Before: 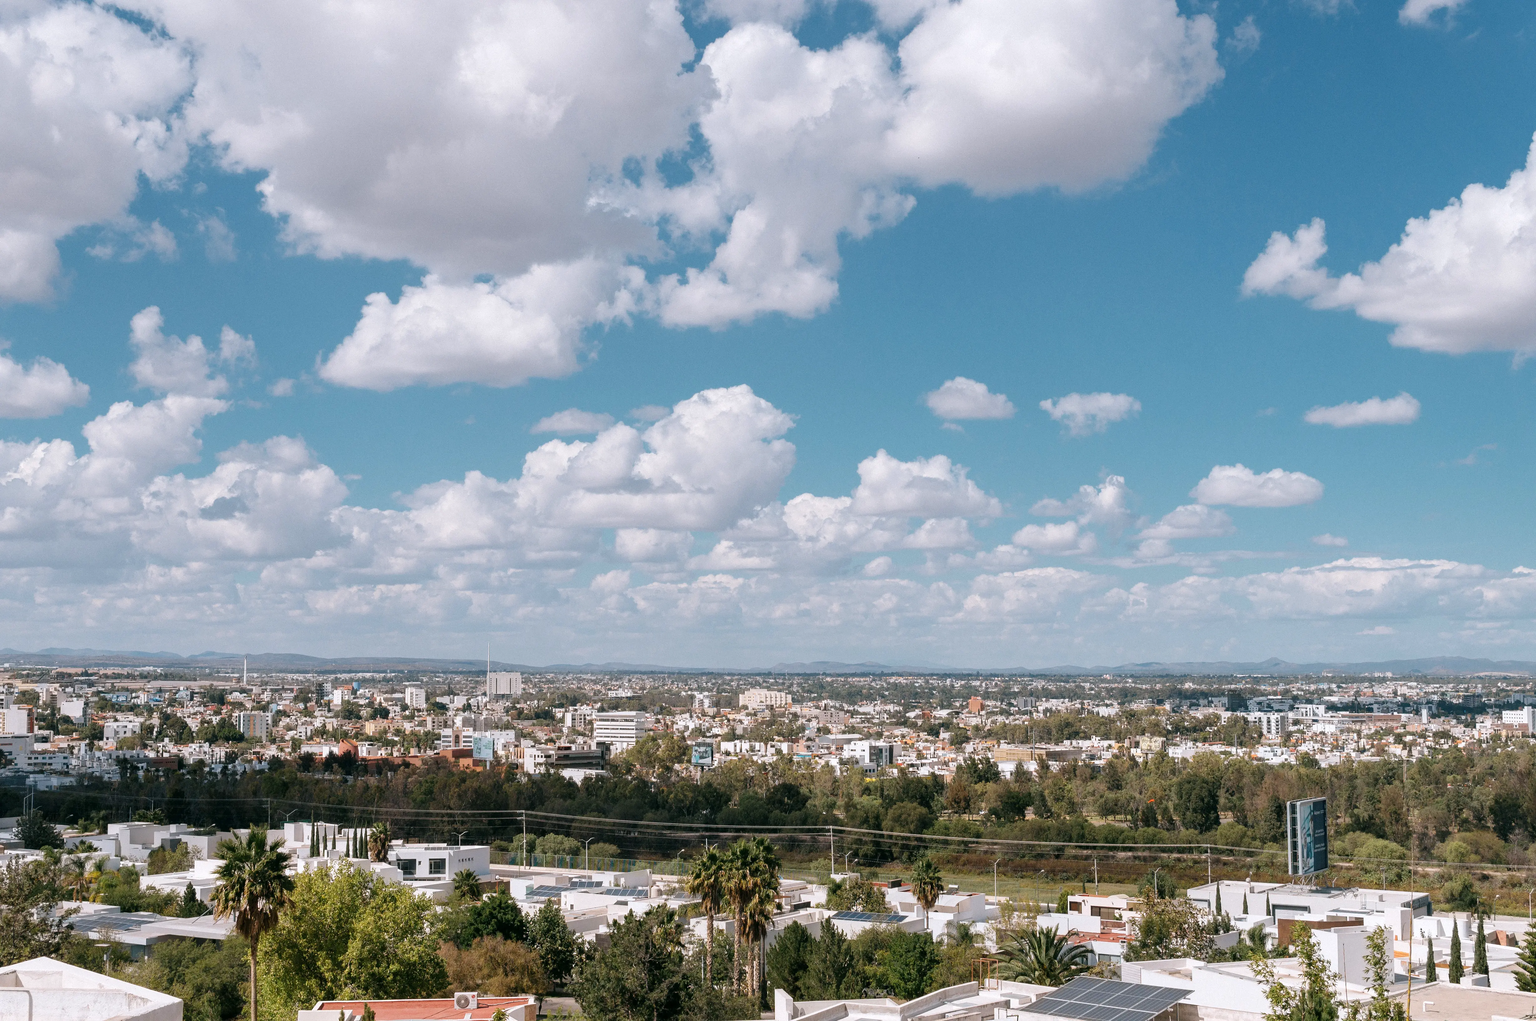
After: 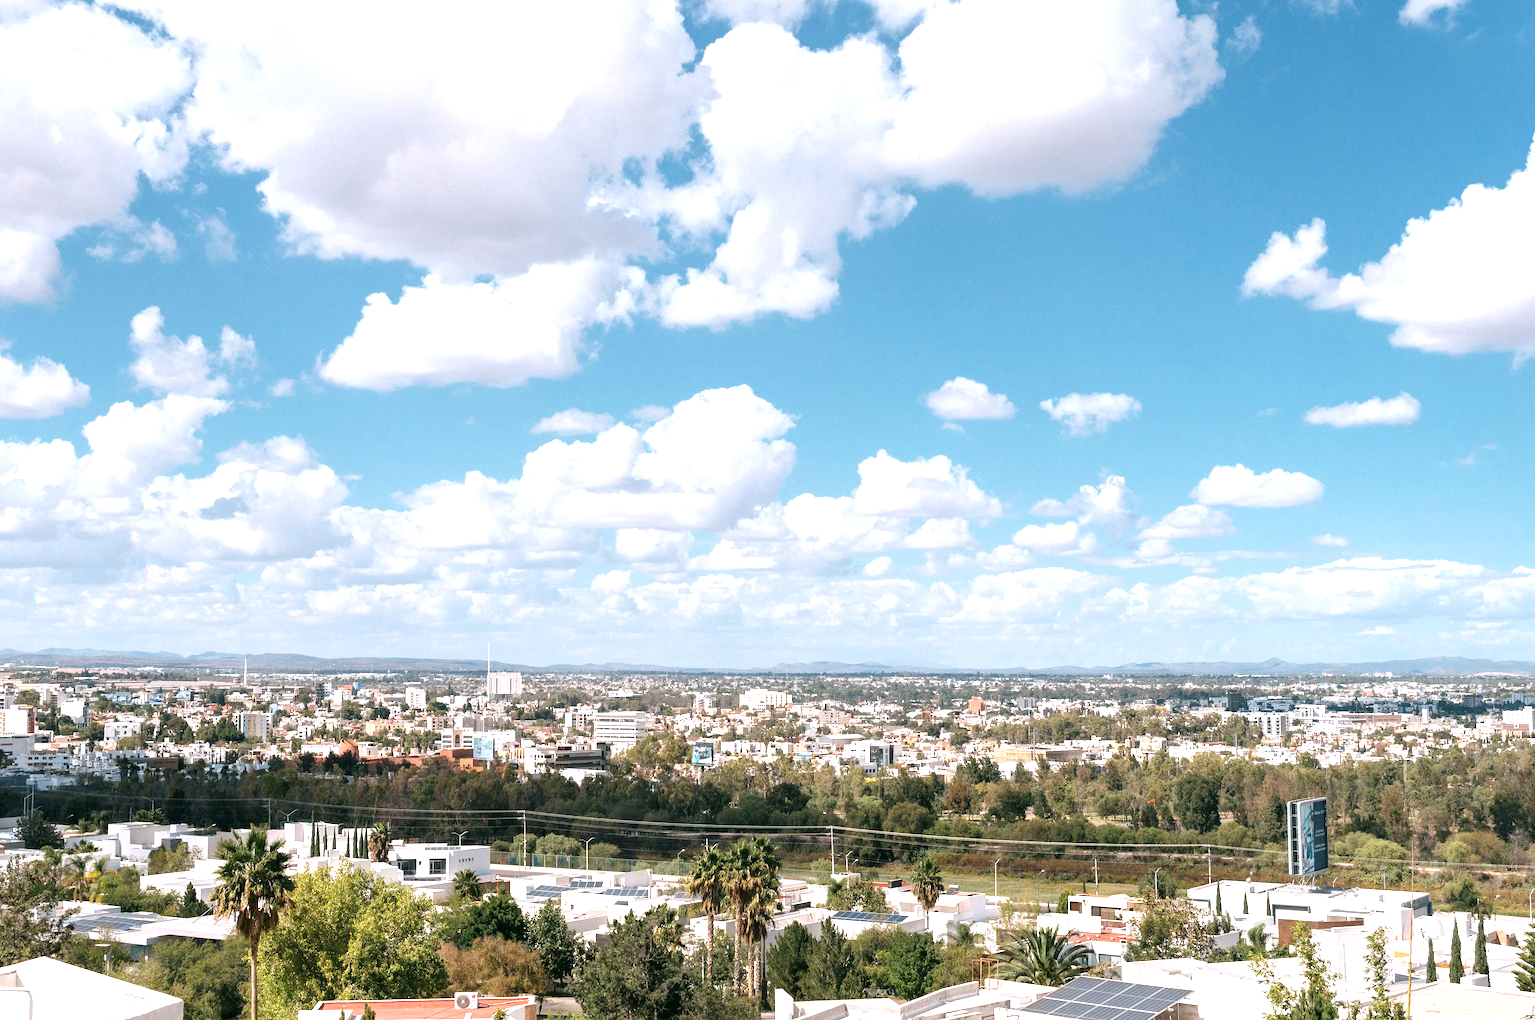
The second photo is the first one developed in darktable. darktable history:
exposure: black level correction 0, exposure 0.871 EV, compensate highlight preservation false
